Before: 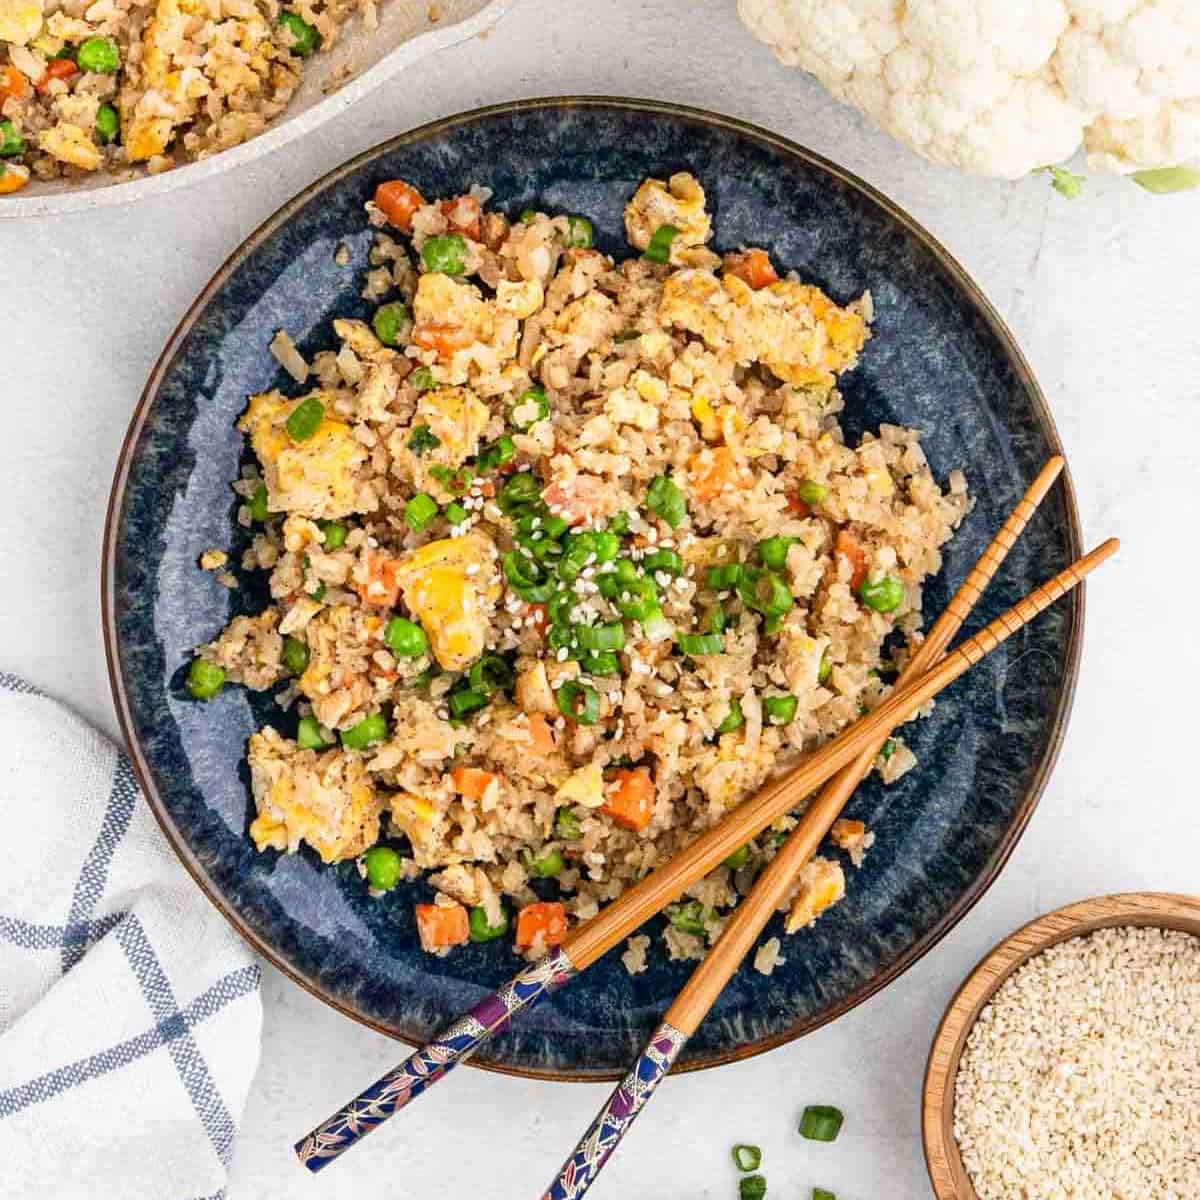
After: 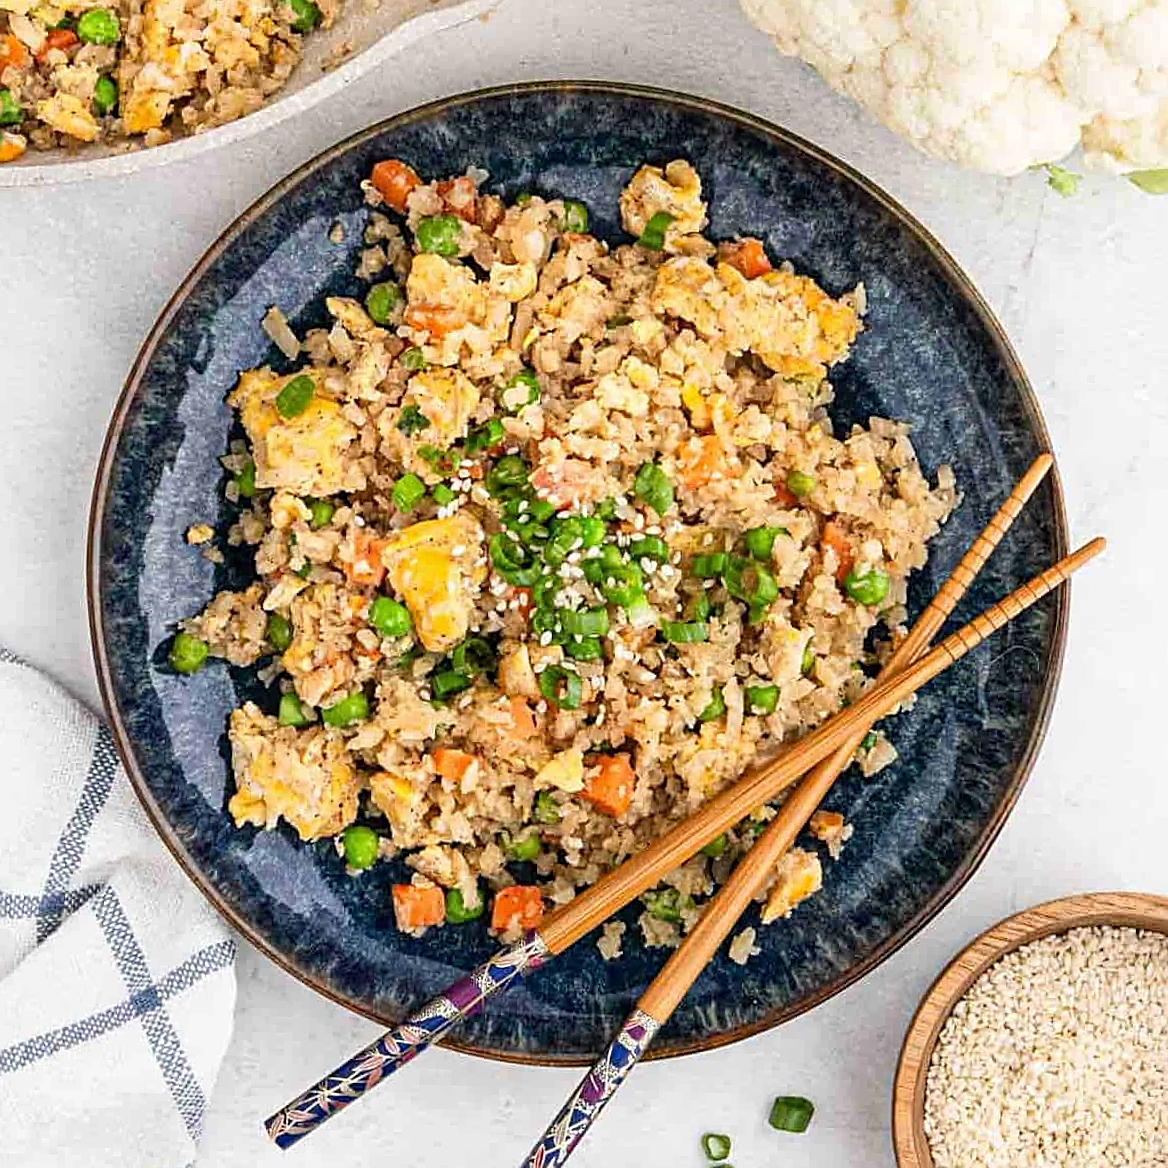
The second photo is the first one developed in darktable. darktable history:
sharpen: amount 0.597
crop and rotate: angle -1.58°
